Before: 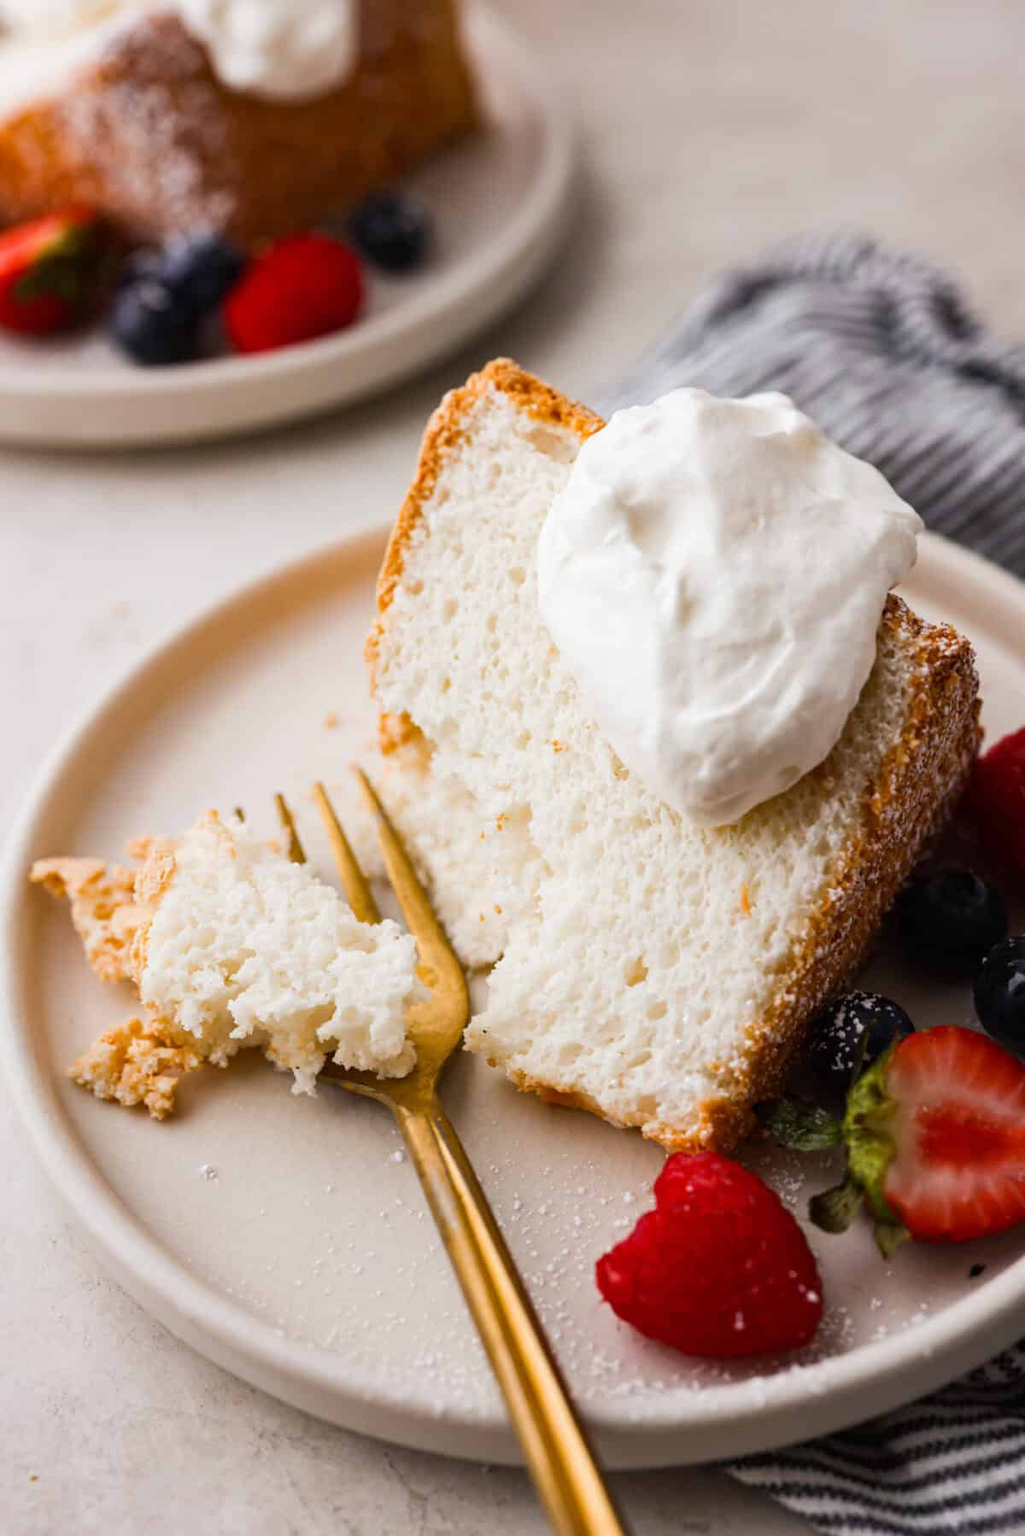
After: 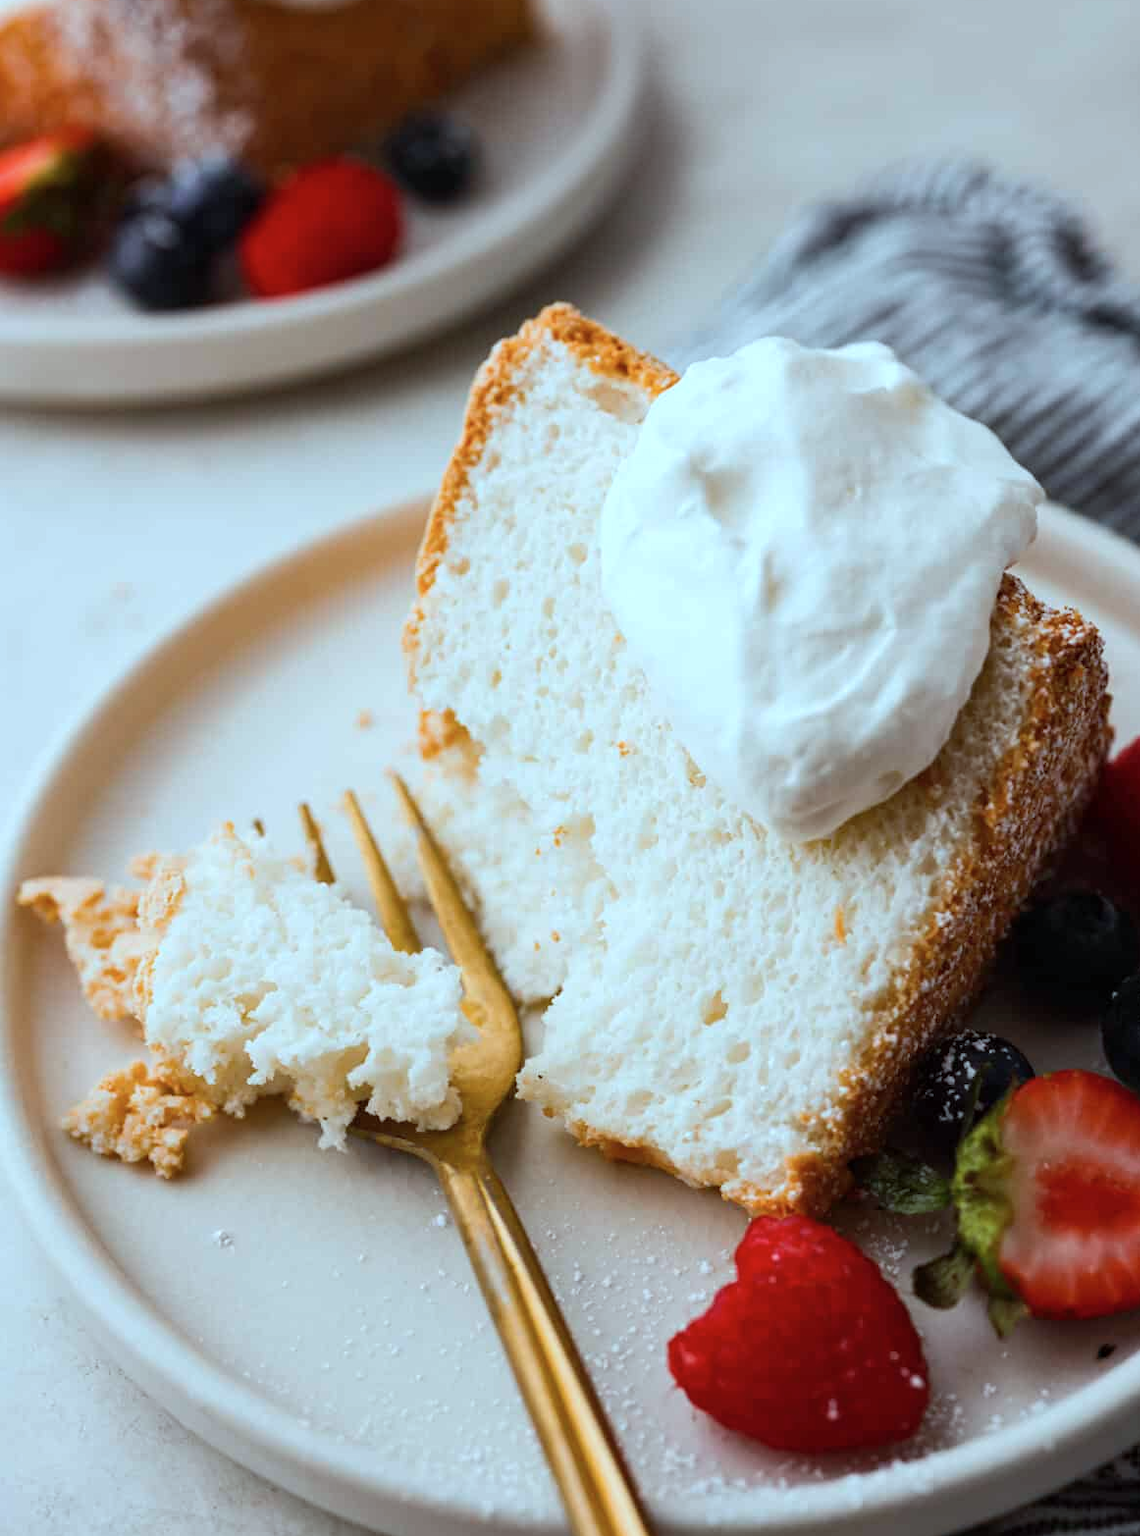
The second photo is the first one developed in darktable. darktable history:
color correction: highlights a* -11.68, highlights b* -15.03
crop: left 1.446%, top 6.188%, right 1.66%, bottom 6.776%
